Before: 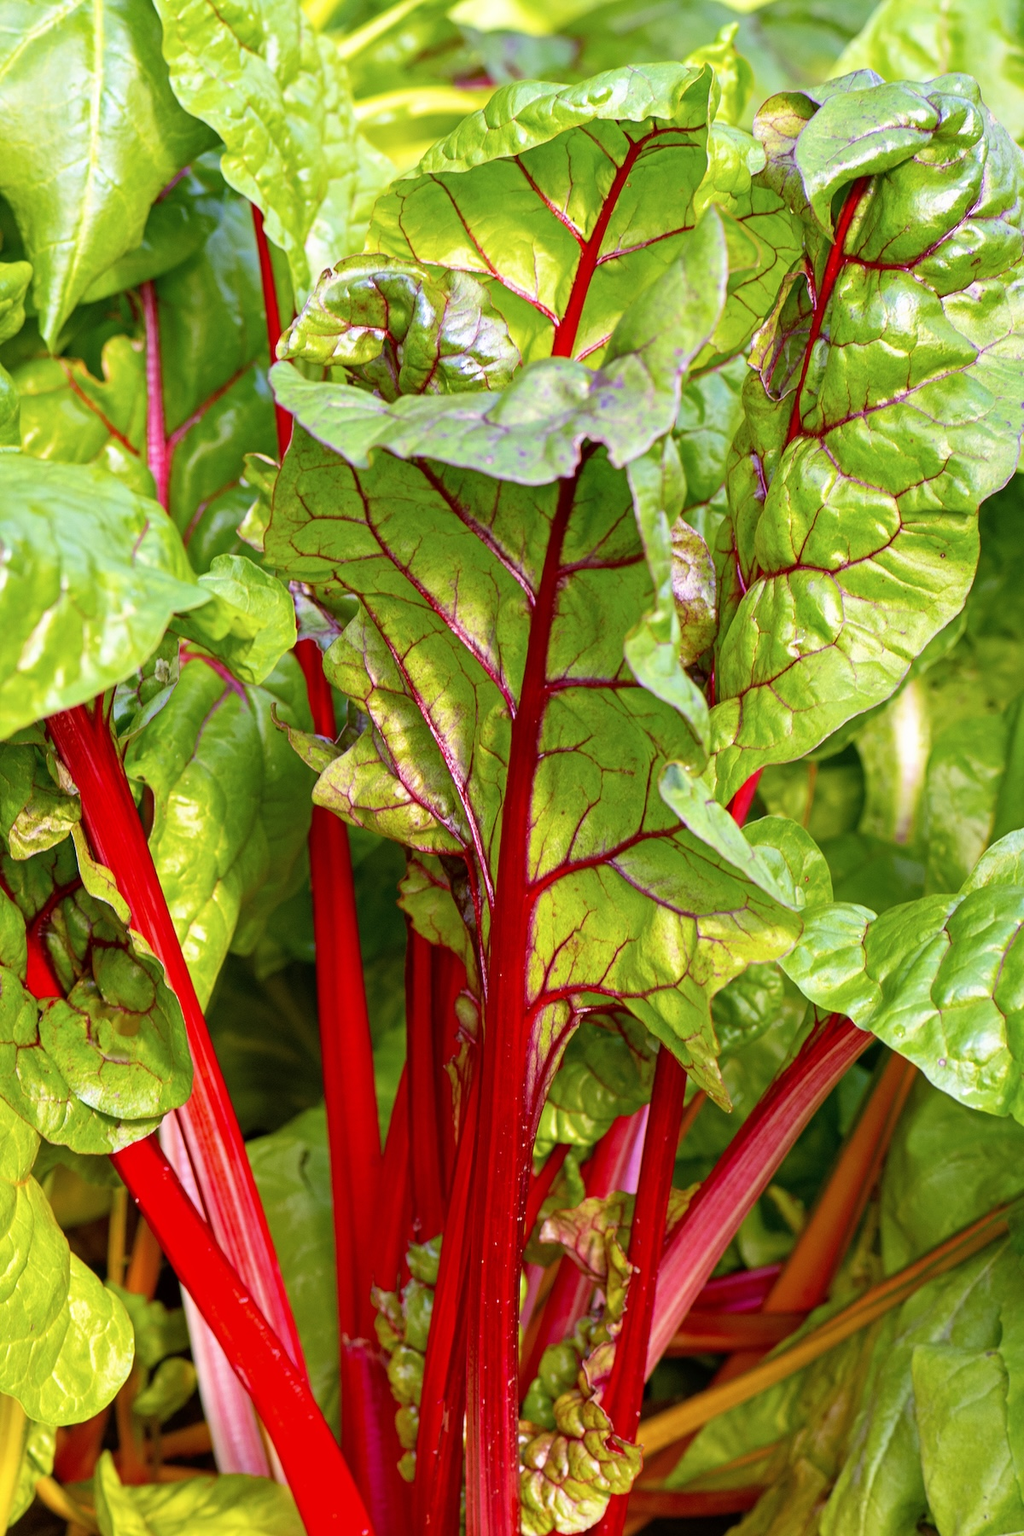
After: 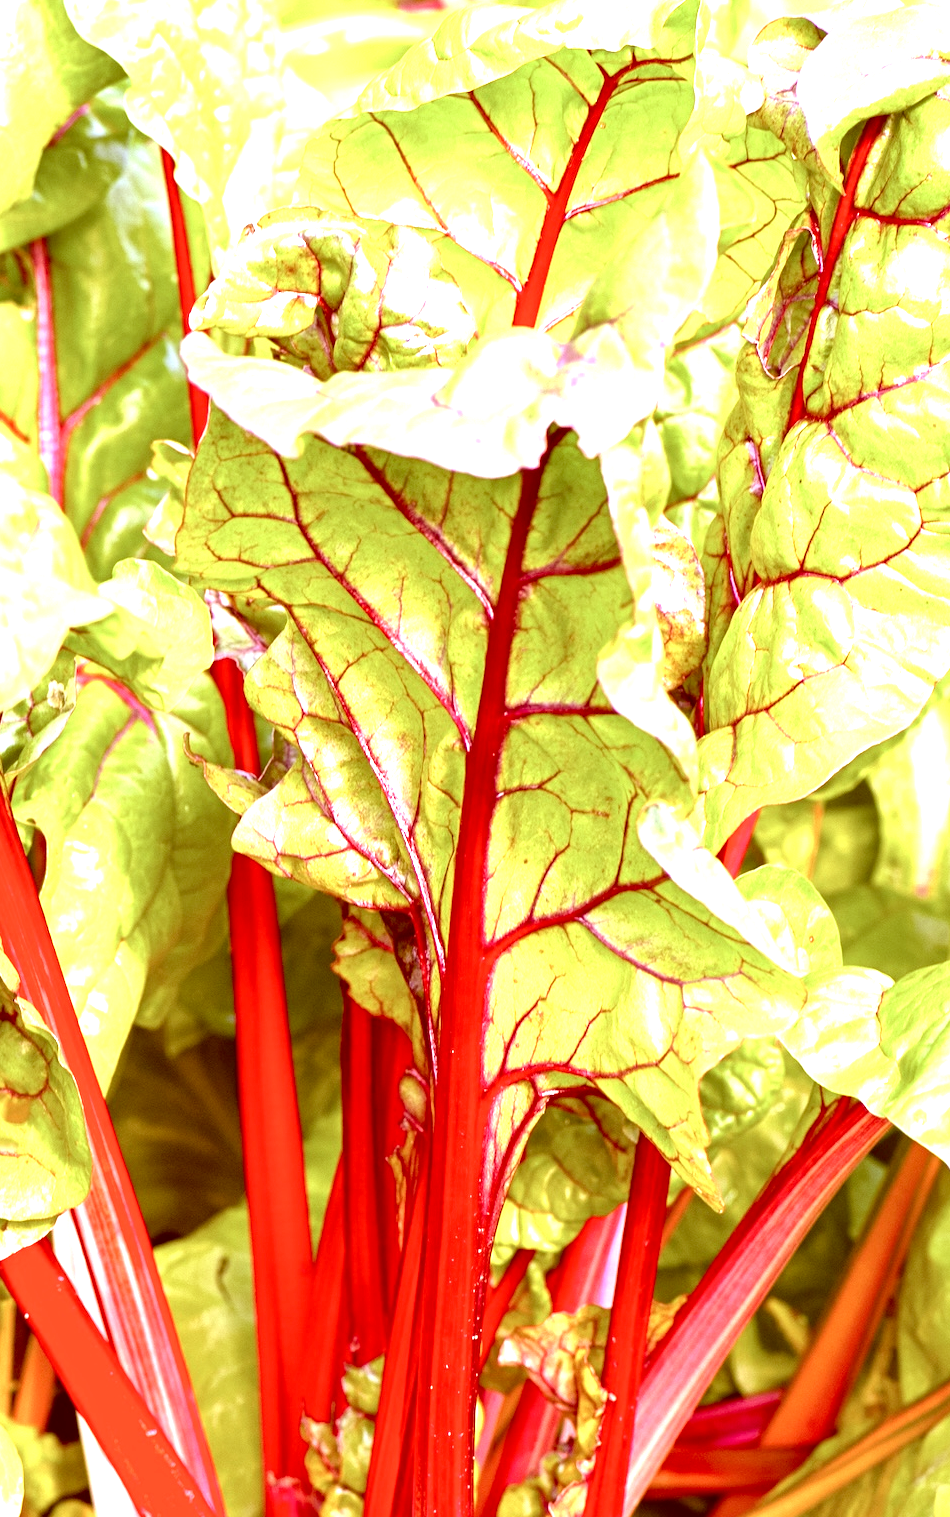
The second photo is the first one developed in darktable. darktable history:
crop: left 11.228%, top 5.065%, right 9.574%, bottom 10.637%
exposure: black level correction 0, exposure 1.676 EV, compensate highlight preservation false
color correction: highlights a* 9.55, highlights b* 8.91, shadows a* 39.22, shadows b* 39.52, saturation 0.772
